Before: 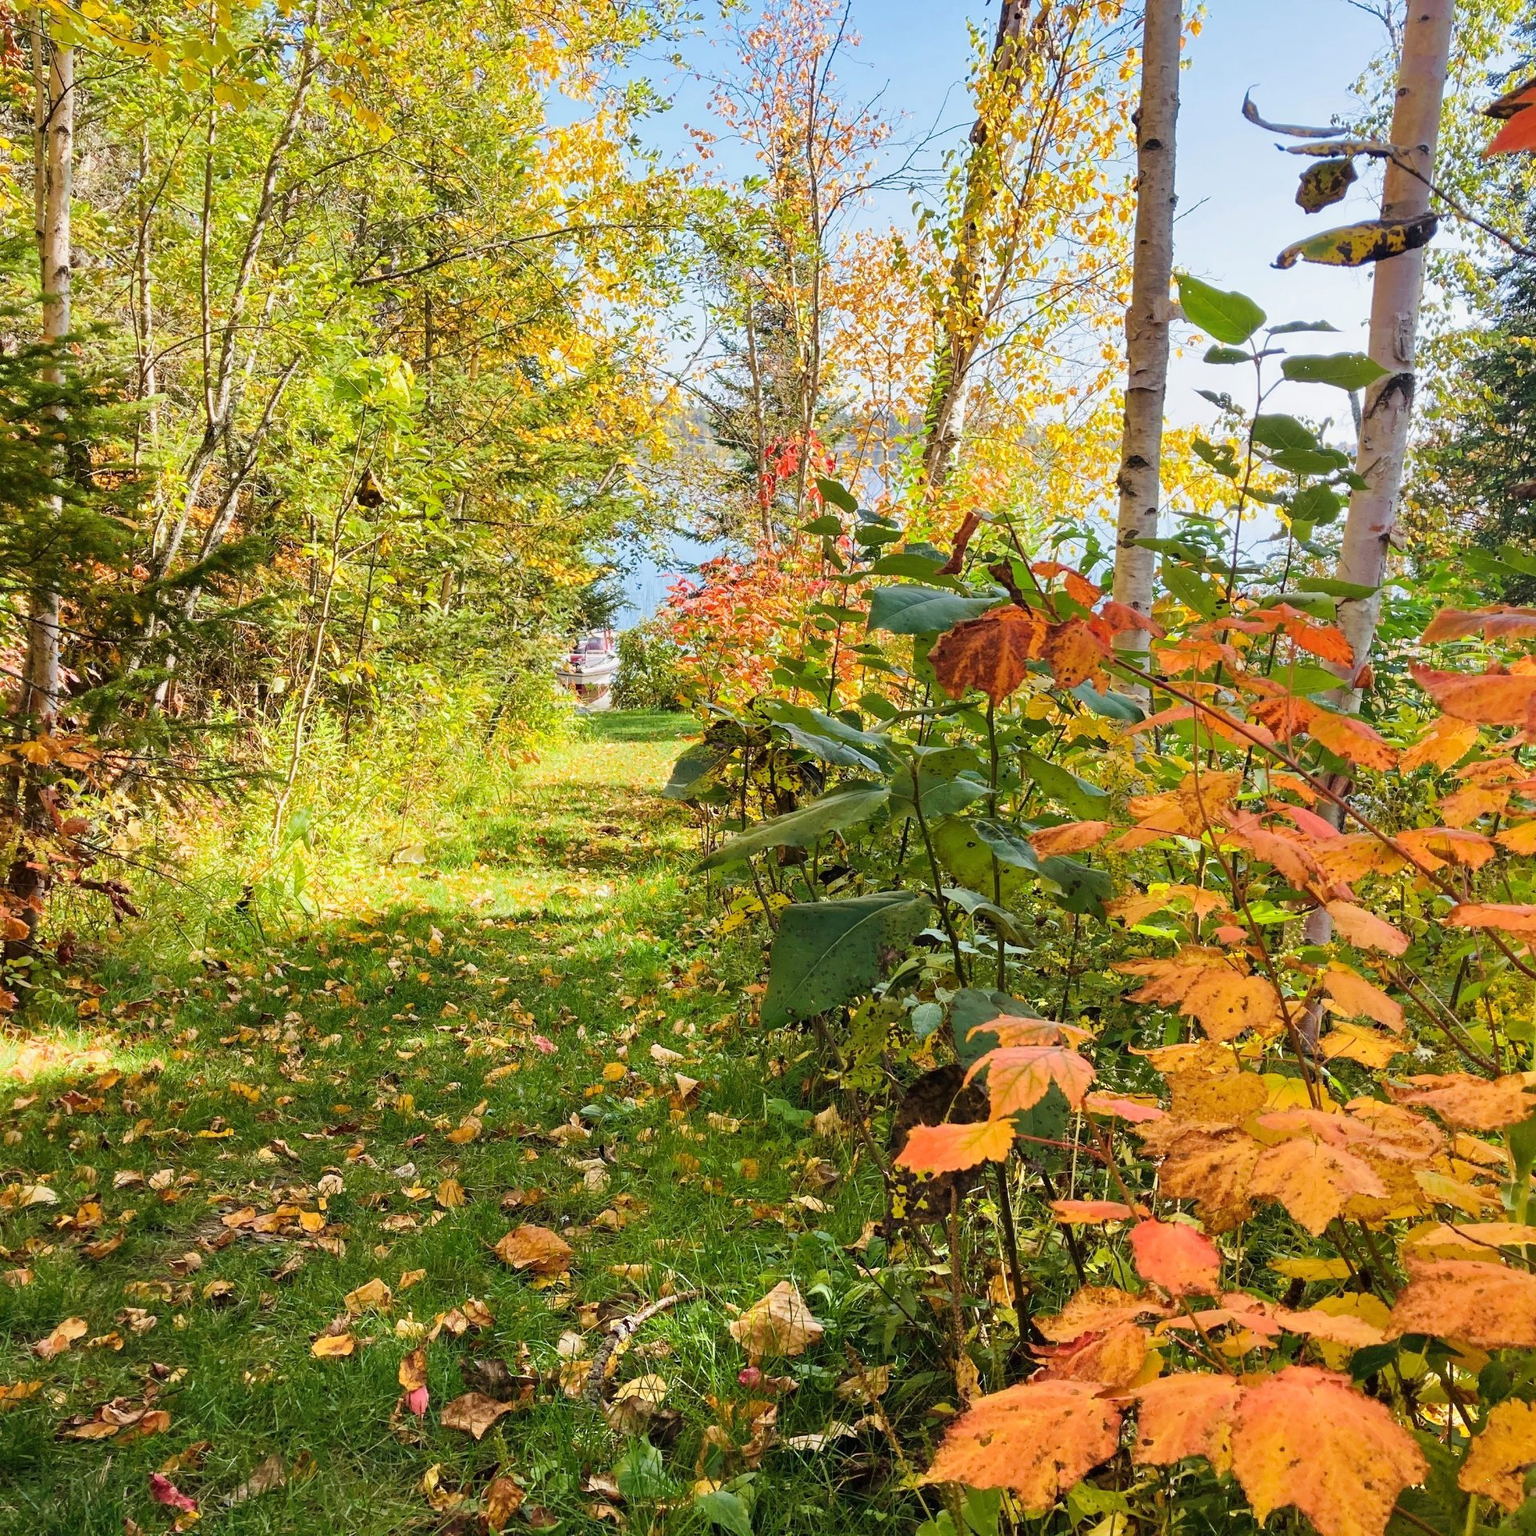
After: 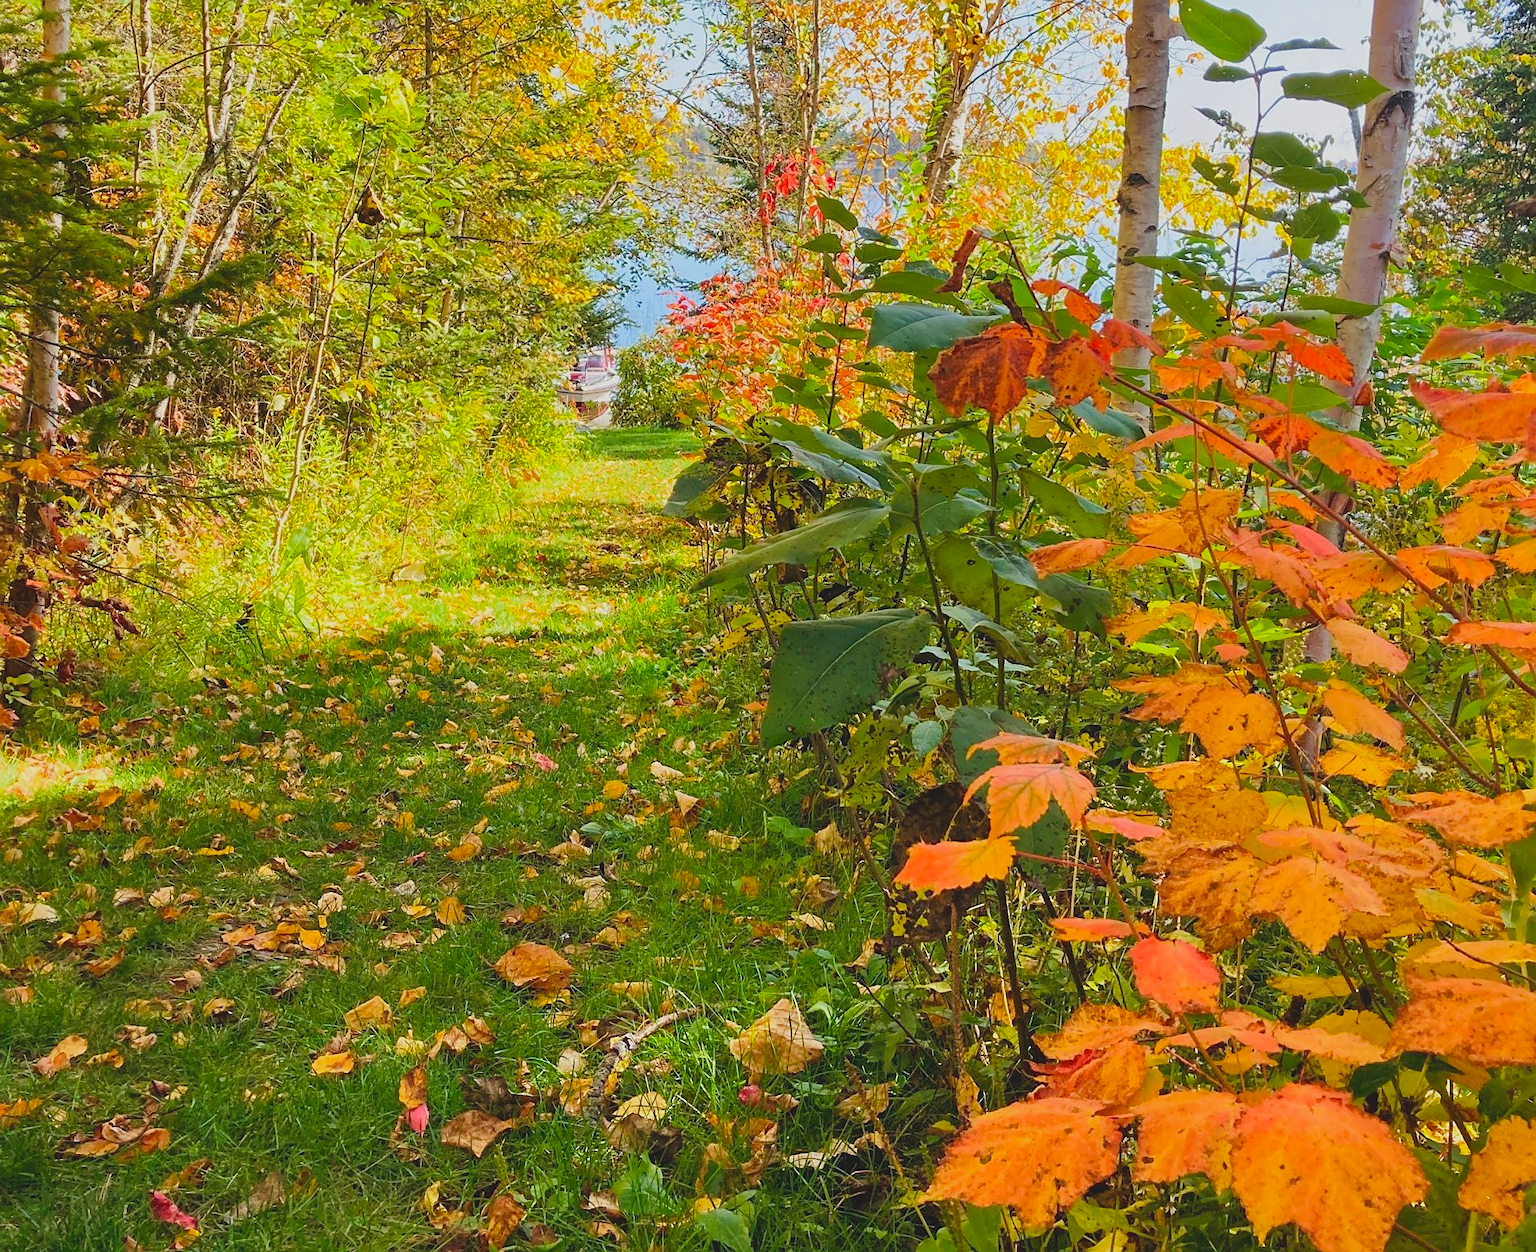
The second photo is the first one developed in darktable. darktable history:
contrast brightness saturation: contrast -0.19, saturation 0.189
sharpen: radius 1.462, amount 0.4, threshold 1.53
crop and rotate: top 18.386%
